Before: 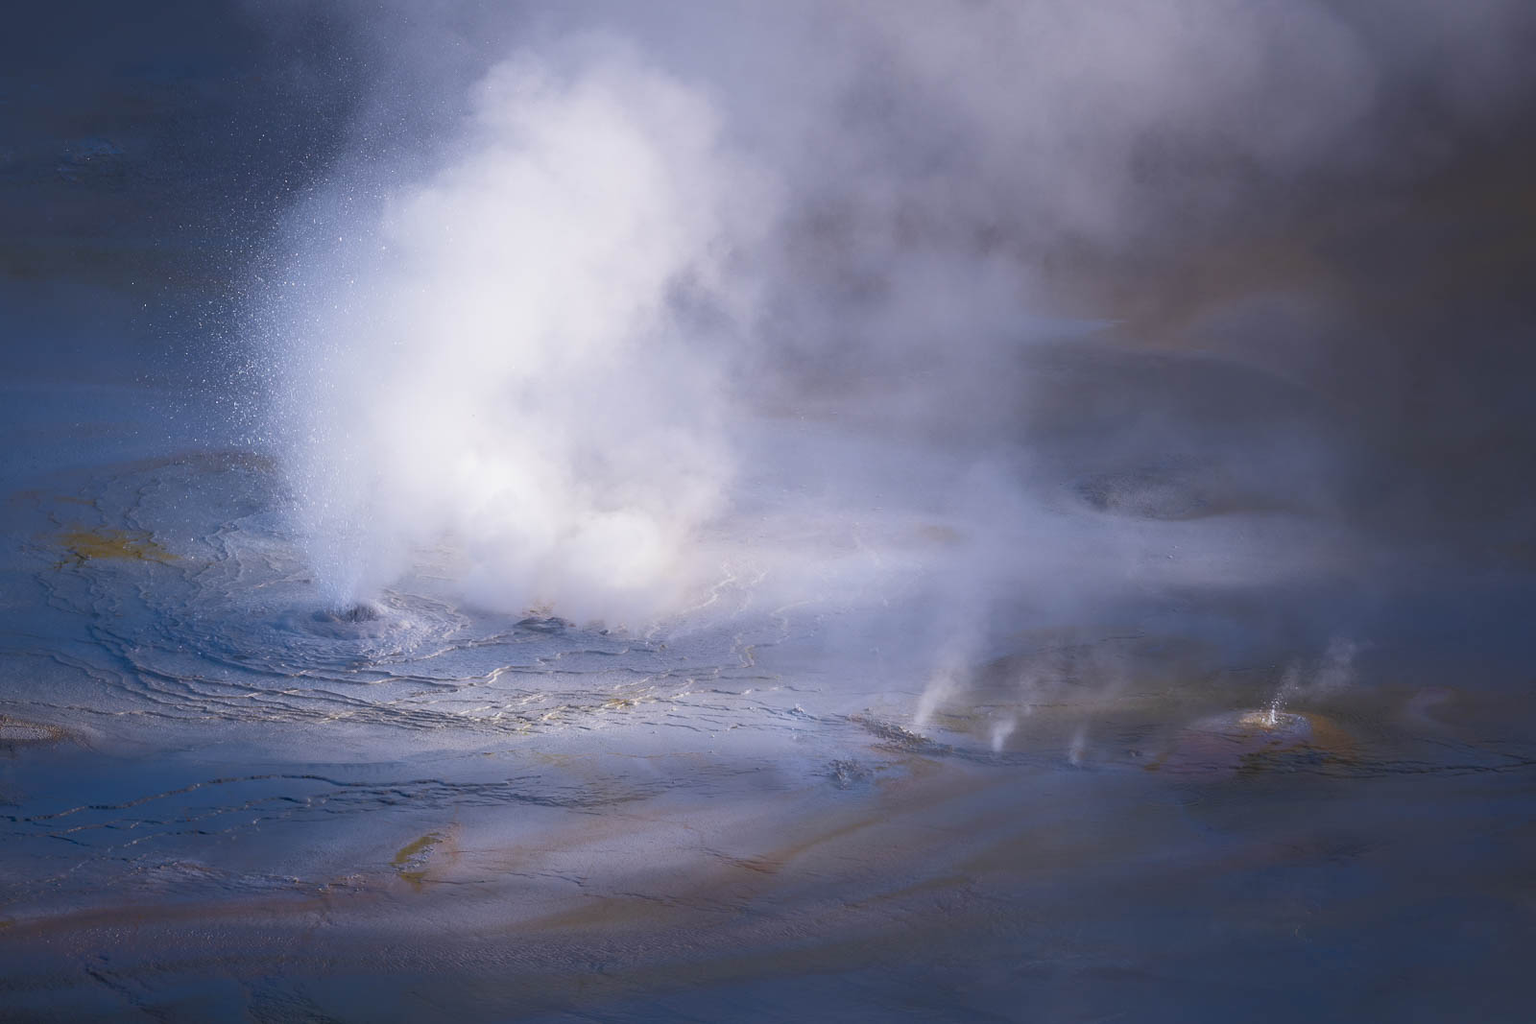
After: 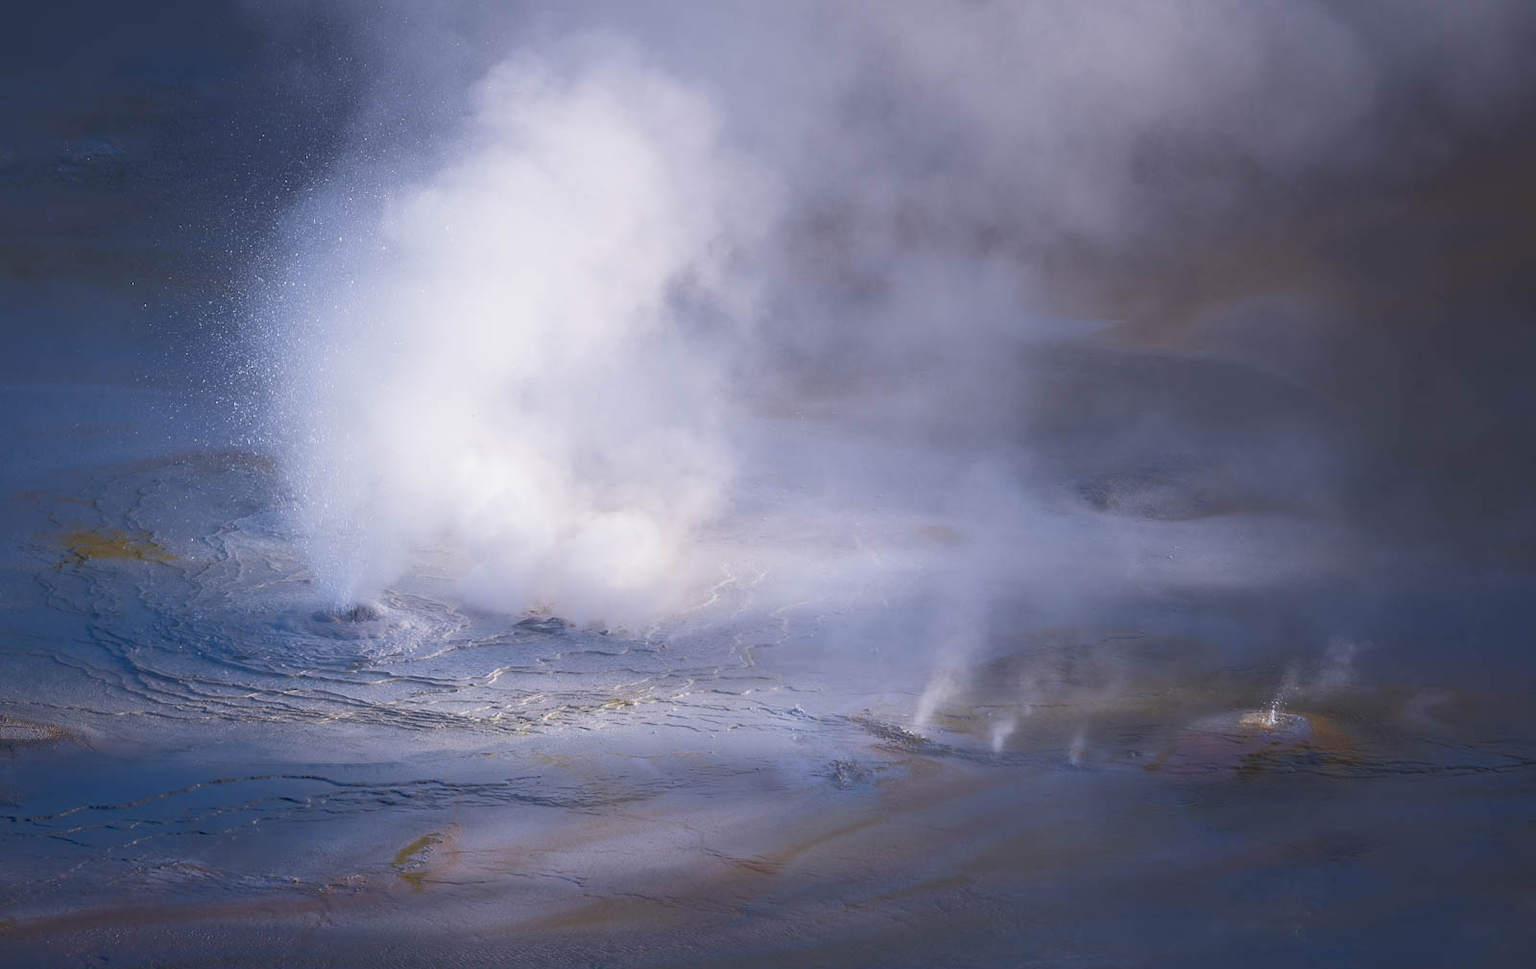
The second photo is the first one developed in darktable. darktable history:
exposure: compensate highlight preservation false
crop and rotate: top 0.006%, bottom 5.289%
